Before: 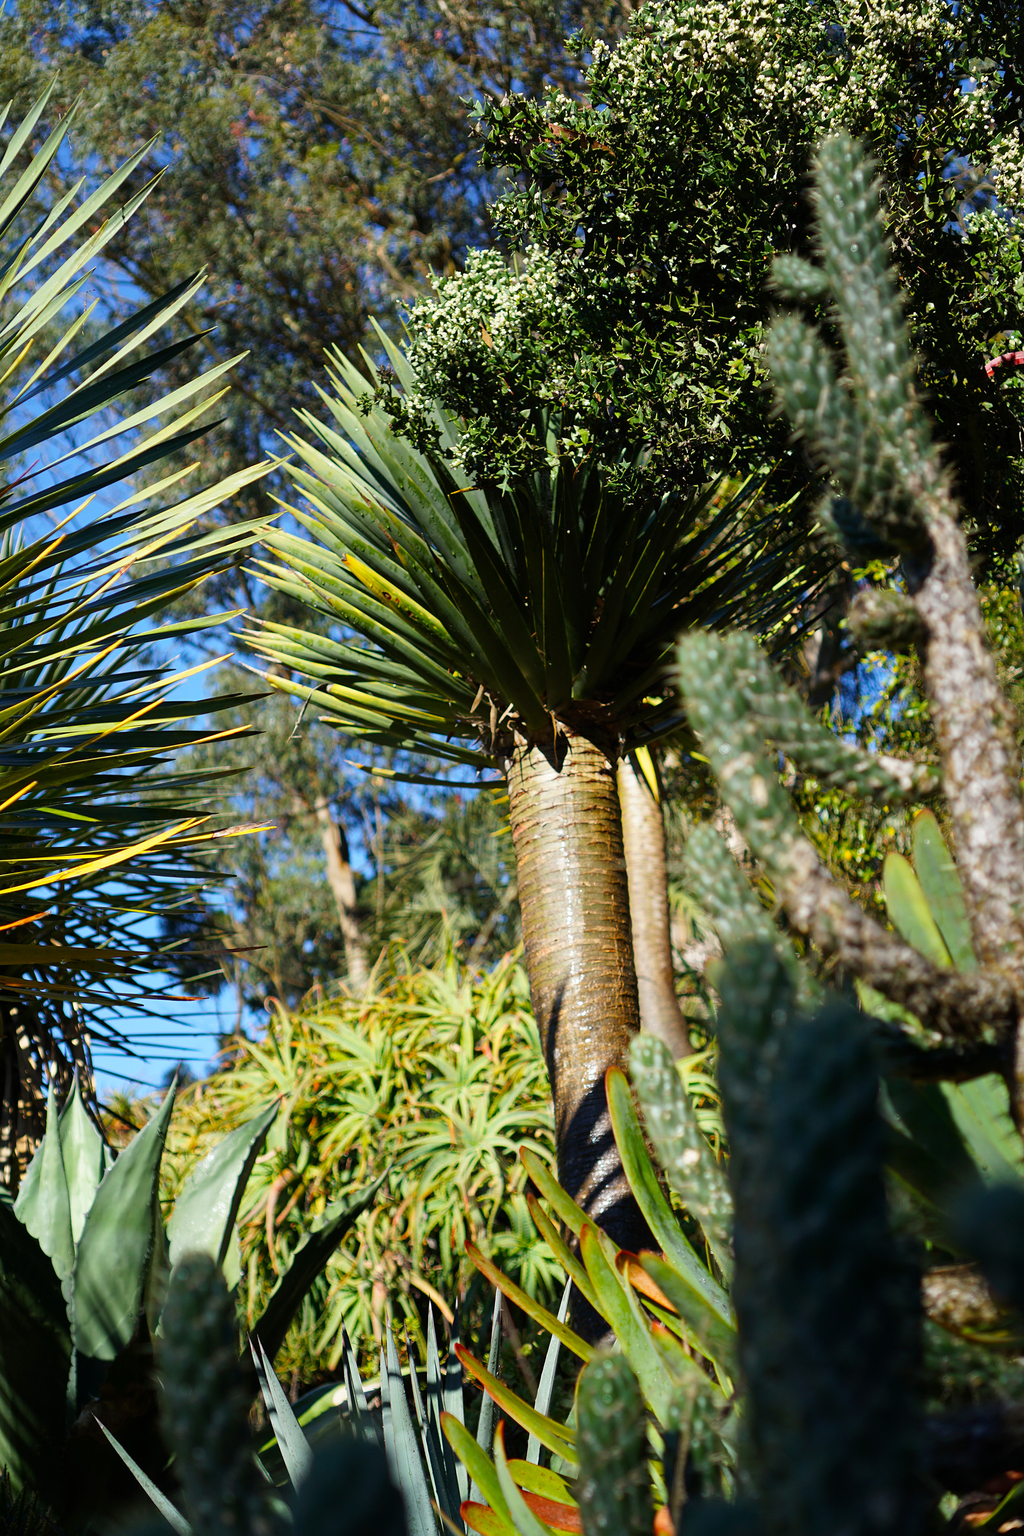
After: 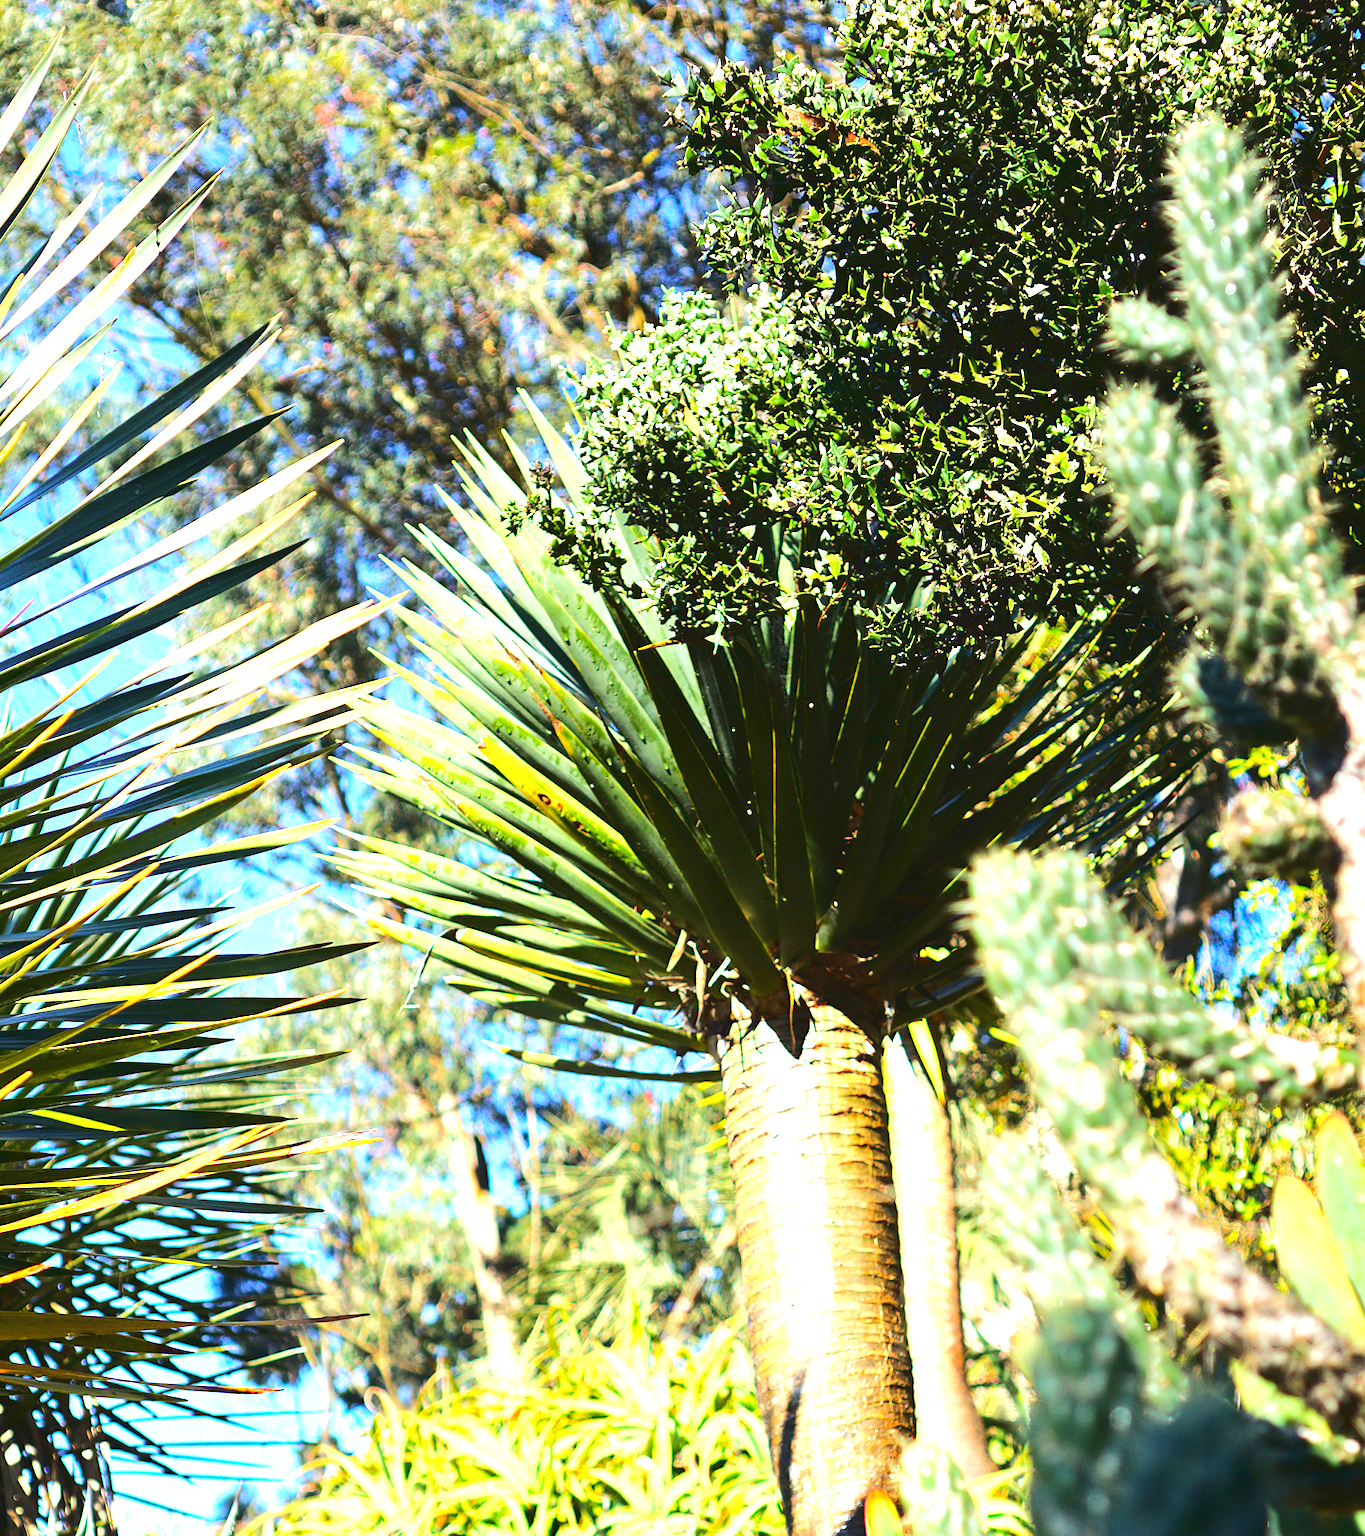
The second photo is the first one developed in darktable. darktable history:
exposure: black level correction 0, exposure 1.524 EV, compensate exposure bias true, compensate highlight preservation false
crop: left 1.557%, top 3.363%, right 7.555%, bottom 28.485%
tone curve: curves: ch0 [(0, 0) (0.003, 0.062) (0.011, 0.07) (0.025, 0.083) (0.044, 0.094) (0.069, 0.105) (0.1, 0.117) (0.136, 0.136) (0.177, 0.164) (0.224, 0.201) (0.277, 0.256) (0.335, 0.335) (0.399, 0.424) (0.468, 0.529) (0.543, 0.641) (0.623, 0.725) (0.709, 0.787) (0.801, 0.849) (0.898, 0.917) (1, 1)], color space Lab, linked channels, preserve colors none
